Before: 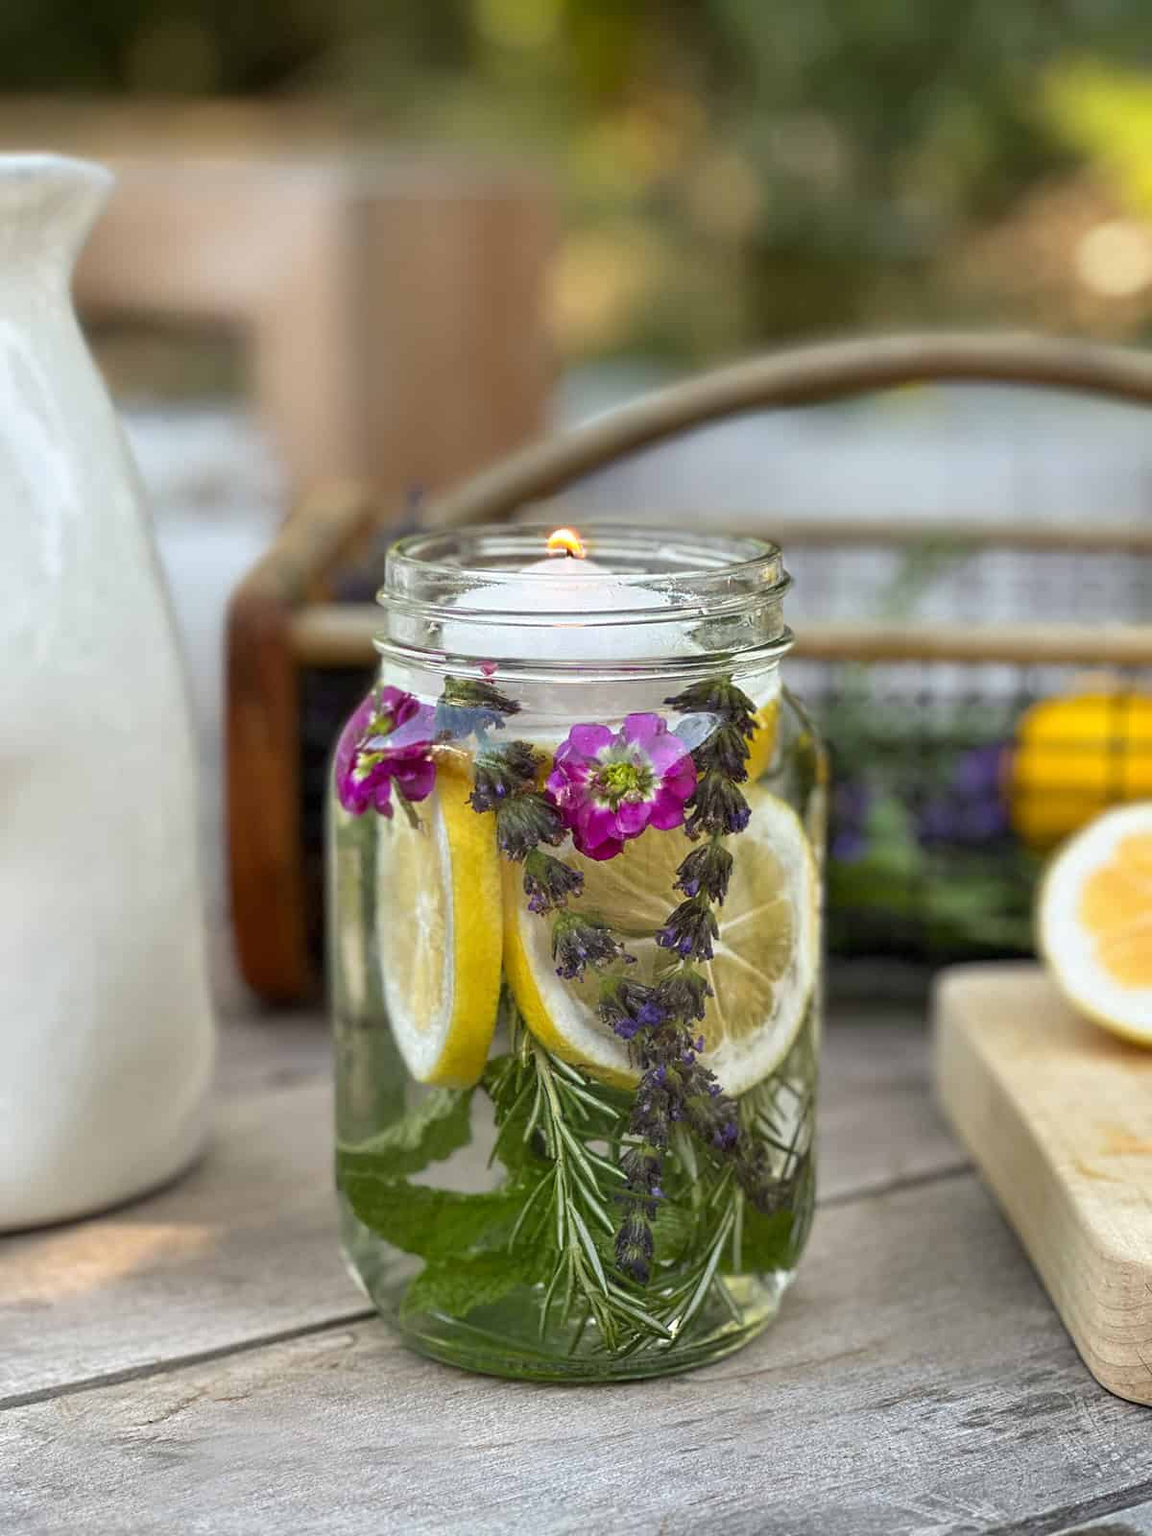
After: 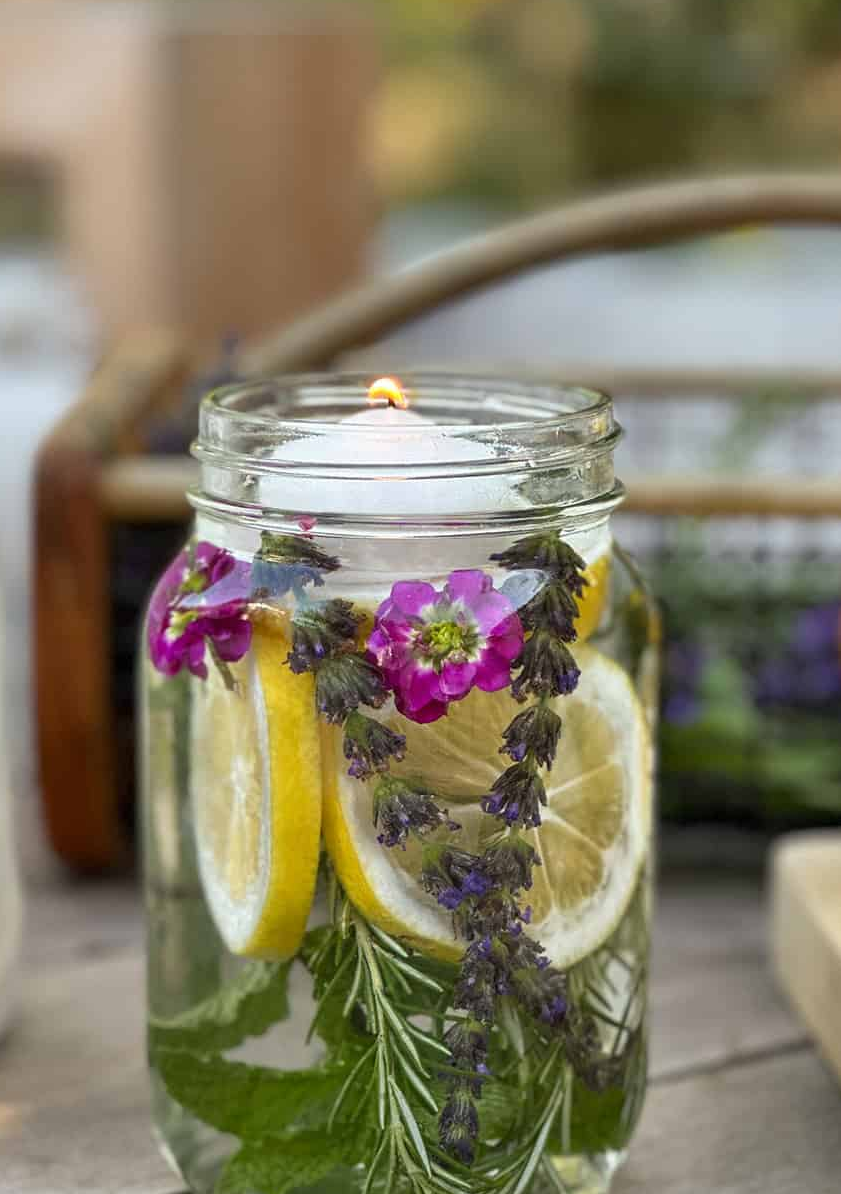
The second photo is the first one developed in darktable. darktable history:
crop and rotate: left 16.915%, top 10.867%, right 12.953%, bottom 14.447%
